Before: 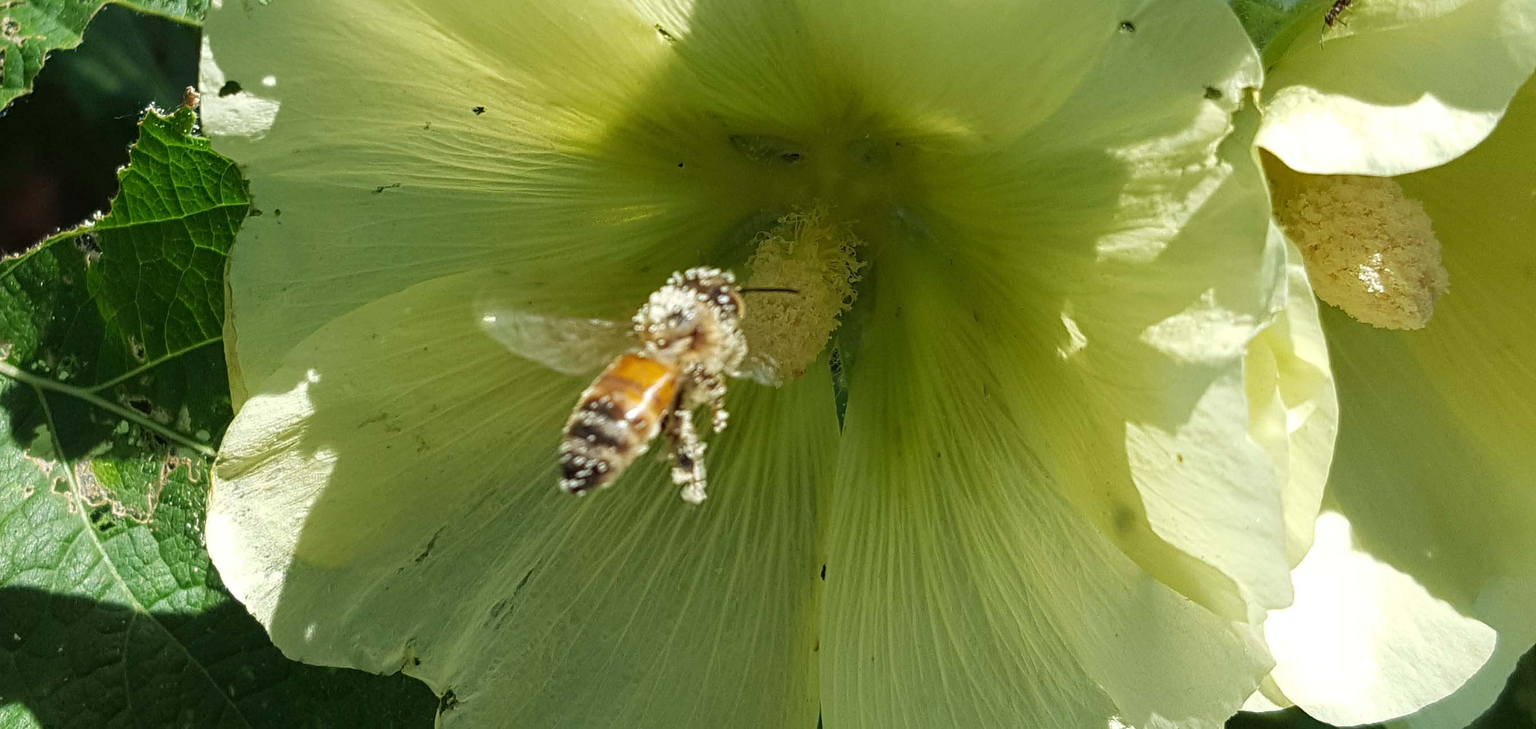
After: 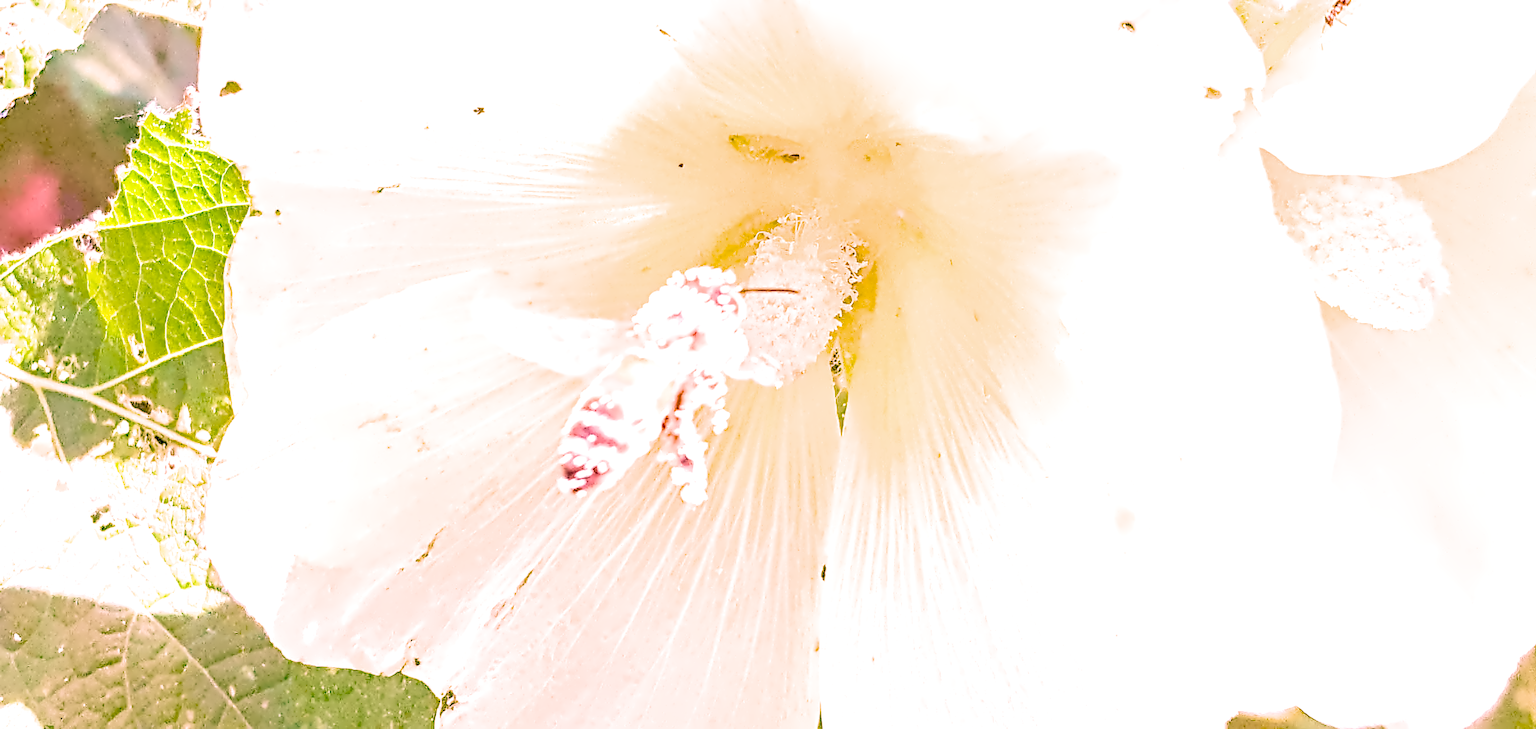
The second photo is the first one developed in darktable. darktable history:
contrast equalizer "denoise & sharpen": octaves 7, y [[0.5, 0.542, 0.583, 0.625, 0.667, 0.708], [0.5 ×6], [0.5 ×6], [0, 0.033, 0.067, 0.1, 0.133, 0.167], [0, 0.05, 0.1, 0.15, 0.2, 0.25]]
local contrast: on, module defaults
color calibration: x 0.355, y 0.367, temperature 4700.38 K
color balance rgb: perceptual saturation grading › global saturation 25%, global vibrance 20%
denoise (profiled): preserve shadows 1.52, scattering 0.002, a [-1, 0, 0], compensate highlight preservation false
diffuse or sharpen "local contrast": iterations 10, radius span 384, edge sensitivity 1, edge threshold 1, 1st order anisotropy -250%, 4th order anisotropy -250%, 1st order speed -50%, 4th order speed -50%, central radius 512
exposure: black level correction 0, exposure 1.741 EV, compensate exposure bias true, compensate highlight preservation false
highlight reconstruction: method clip highlights
lens correction: scale 1, crop 1, focal 50, aperture 6.3, distance 3.78, camera "Canon EOS RP", lens "Canon RF 50mm F1.8 STM"
white balance: red 2.229, blue 1.46
velvia: on, module defaults
filmic rgb: black relative exposure -3.31 EV, white relative exposure 3.45 EV, hardness 2.36, contrast 1.103
rgb levels: preserve colors max RGB
